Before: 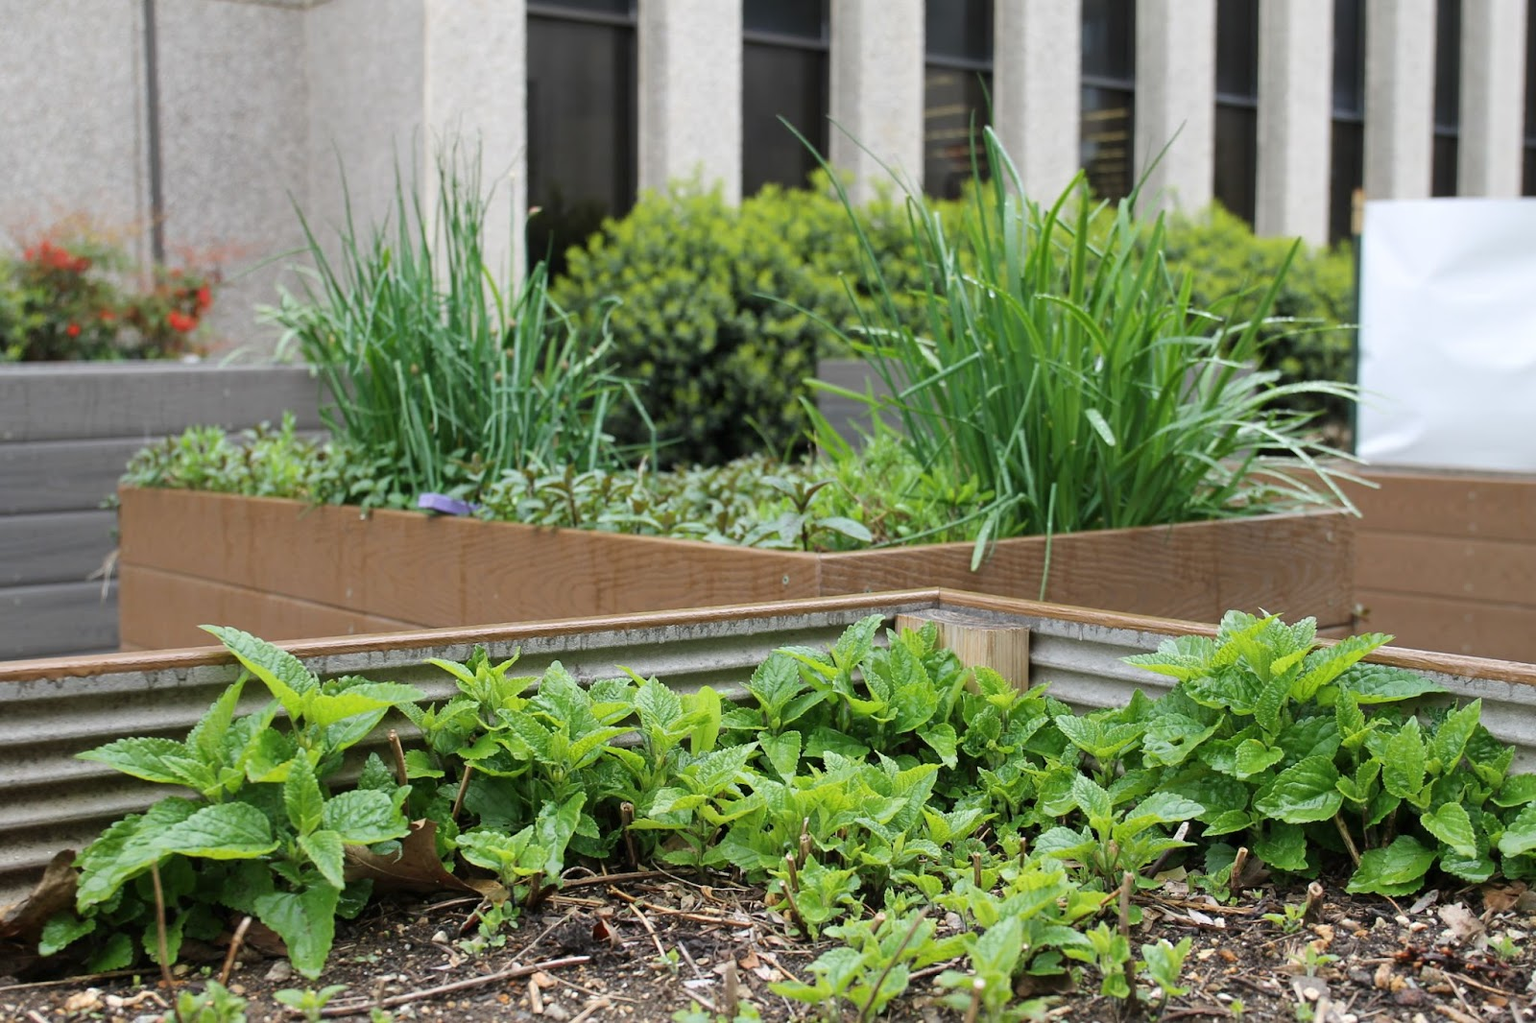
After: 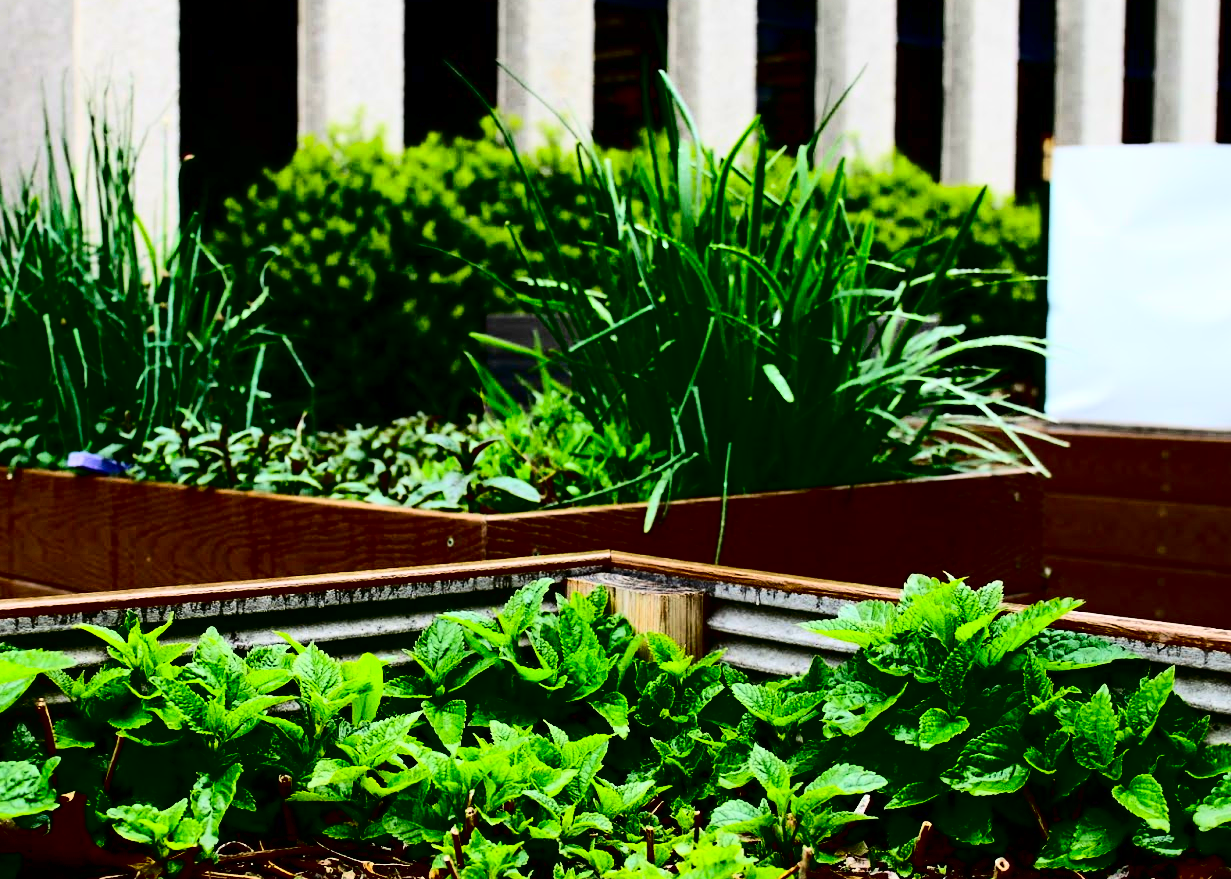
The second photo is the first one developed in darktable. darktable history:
crop: left 23.034%, top 5.878%, bottom 11.66%
contrast brightness saturation: contrast 0.784, brightness -0.986, saturation 0.997
